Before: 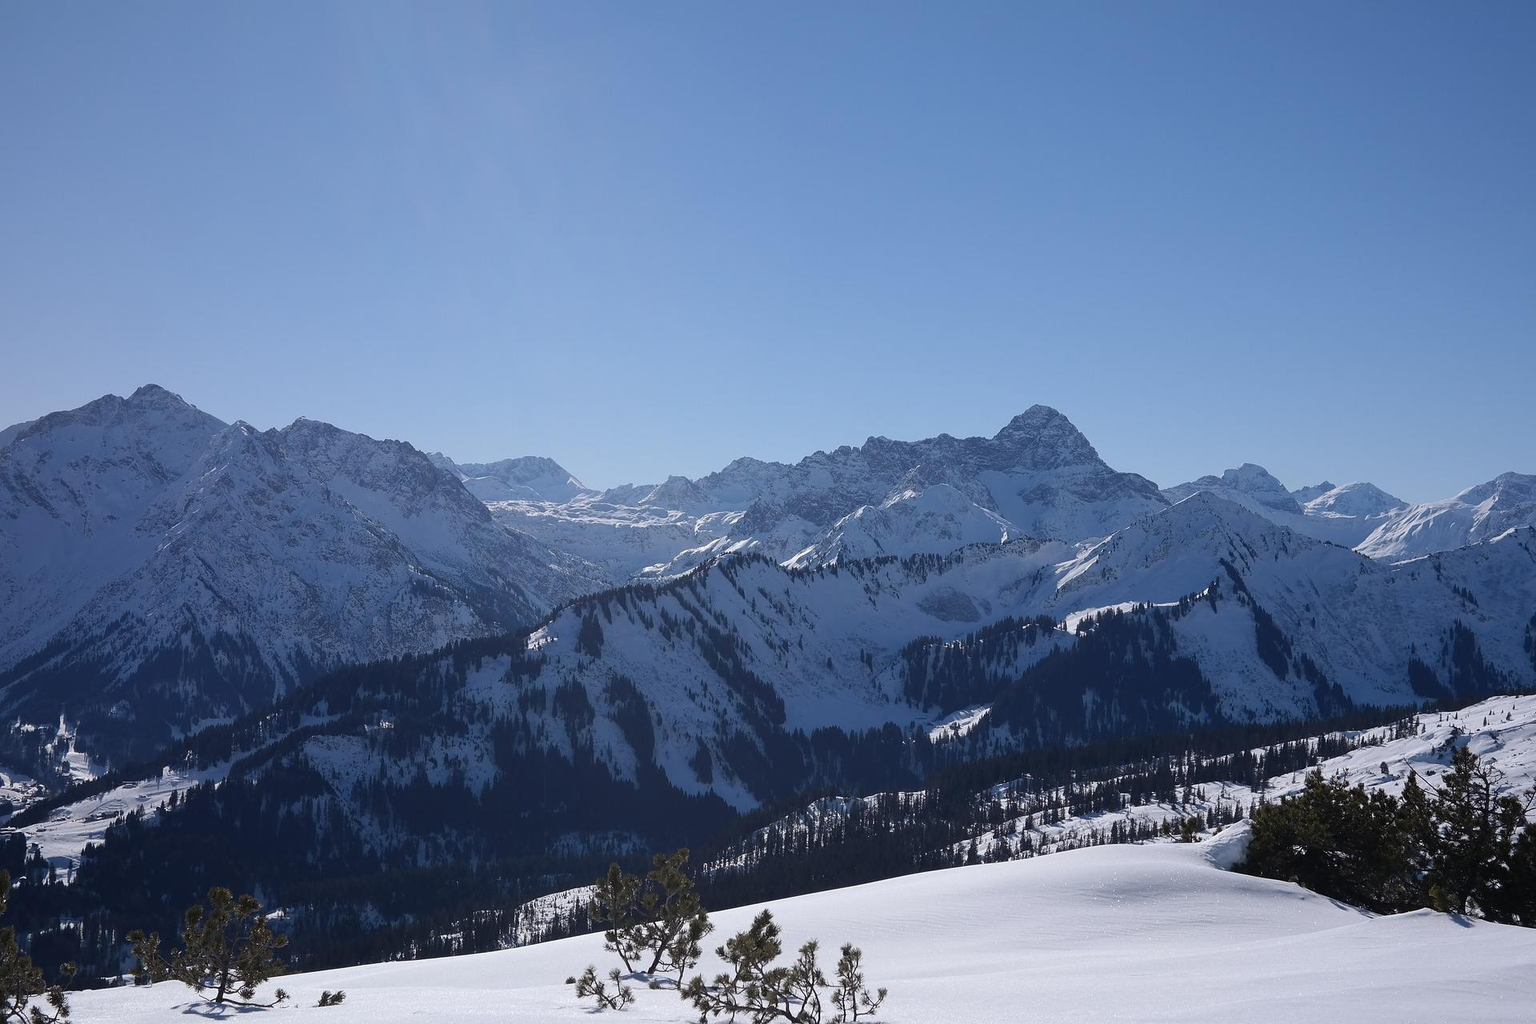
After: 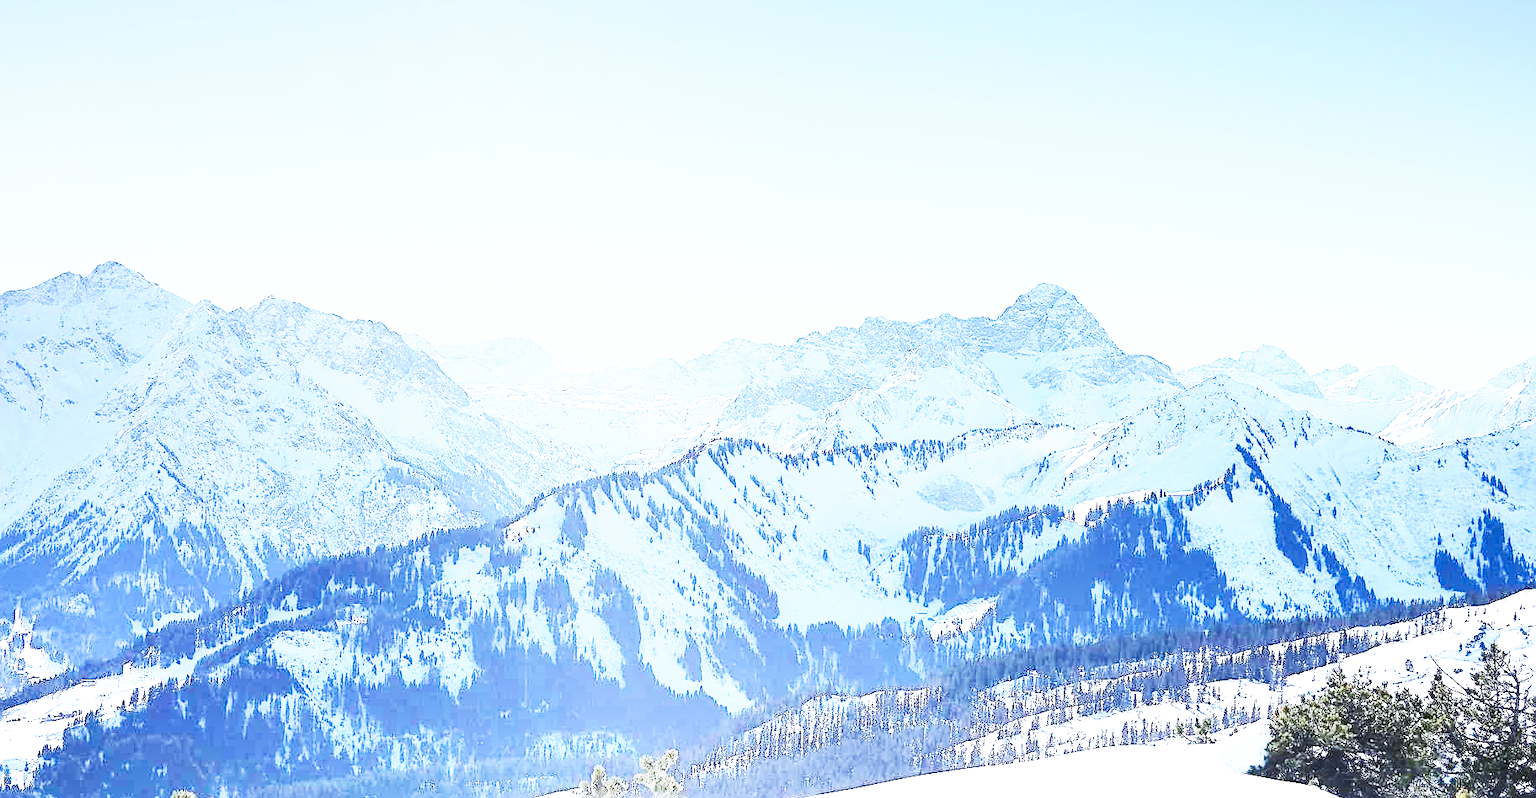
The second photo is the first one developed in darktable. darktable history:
rgb curve: curves: ch0 [(0, 0) (0.284, 0.292) (0.505, 0.644) (1, 1)]; ch1 [(0, 0) (0.284, 0.292) (0.505, 0.644) (1, 1)]; ch2 [(0, 0) (0.284, 0.292) (0.505, 0.644) (1, 1)], compensate middle gray true
base curve: curves: ch0 [(0, 0) (0.007, 0.004) (0.027, 0.03) (0.046, 0.07) (0.207, 0.54) (0.442, 0.872) (0.673, 0.972) (1, 1)], preserve colors none
sharpen: on, module defaults
graduated density: density -3.9 EV
crop and rotate: left 2.991%, top 13.302%, right 1.981%, bottom 12.636%
white balance: red 0.925, blue 1.046
exposure: exposure 0.217 EV, compensate highlight preservation false
